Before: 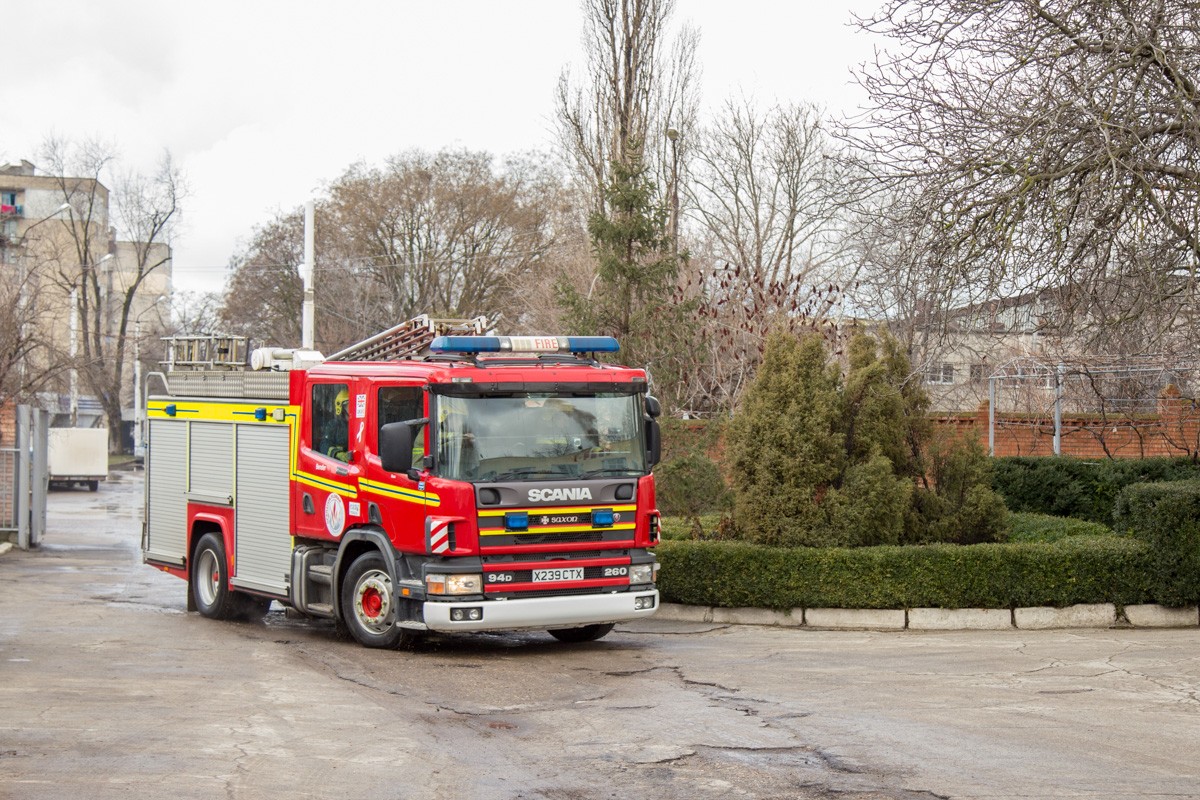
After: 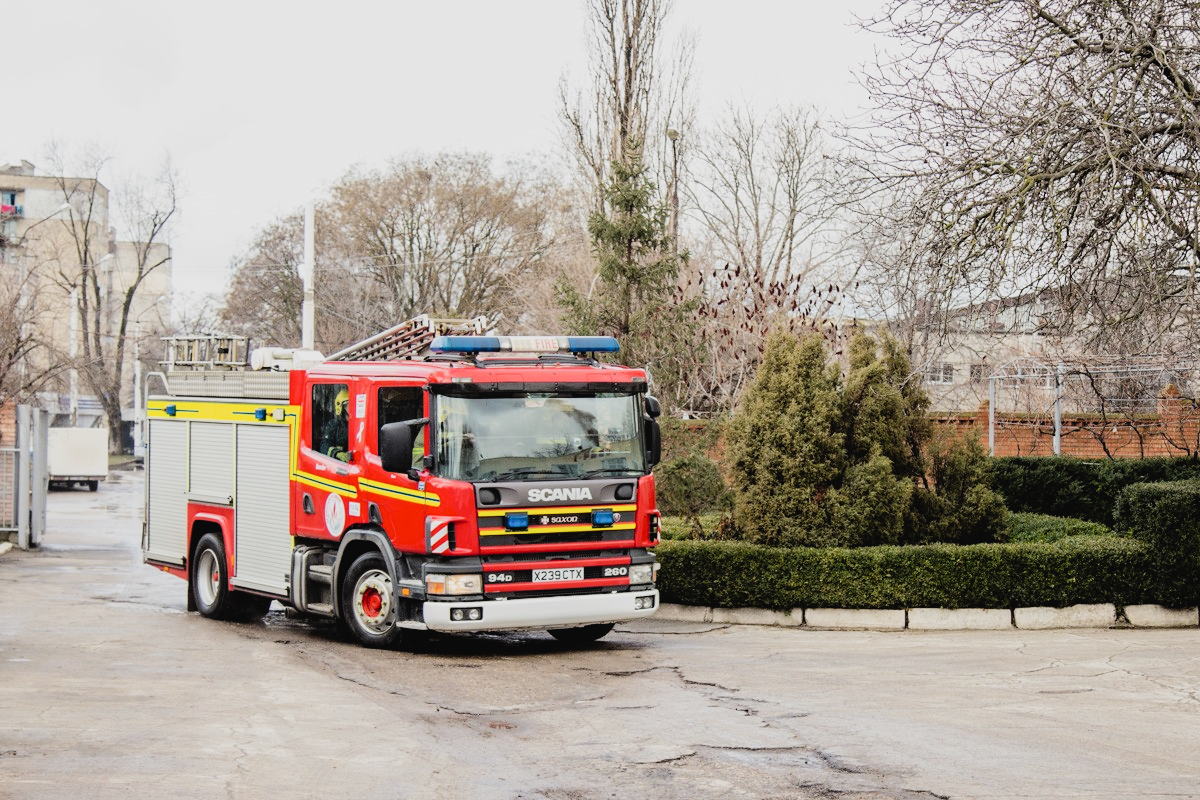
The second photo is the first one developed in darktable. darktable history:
contrast brightness saturation: contrast -0.098, saturation -0.089
tone curve: curves: ch0 [(0, 0) (0.004, 0.001) (0.133, 0.112) (0.325, 0.362) (0.832, 0.893) (1, 1)], preserve colors none
filmic rgb: black relative exposure -5.11 EV, white relative exposure 3.97 EV, hardness 2.9, contrast 1.299
